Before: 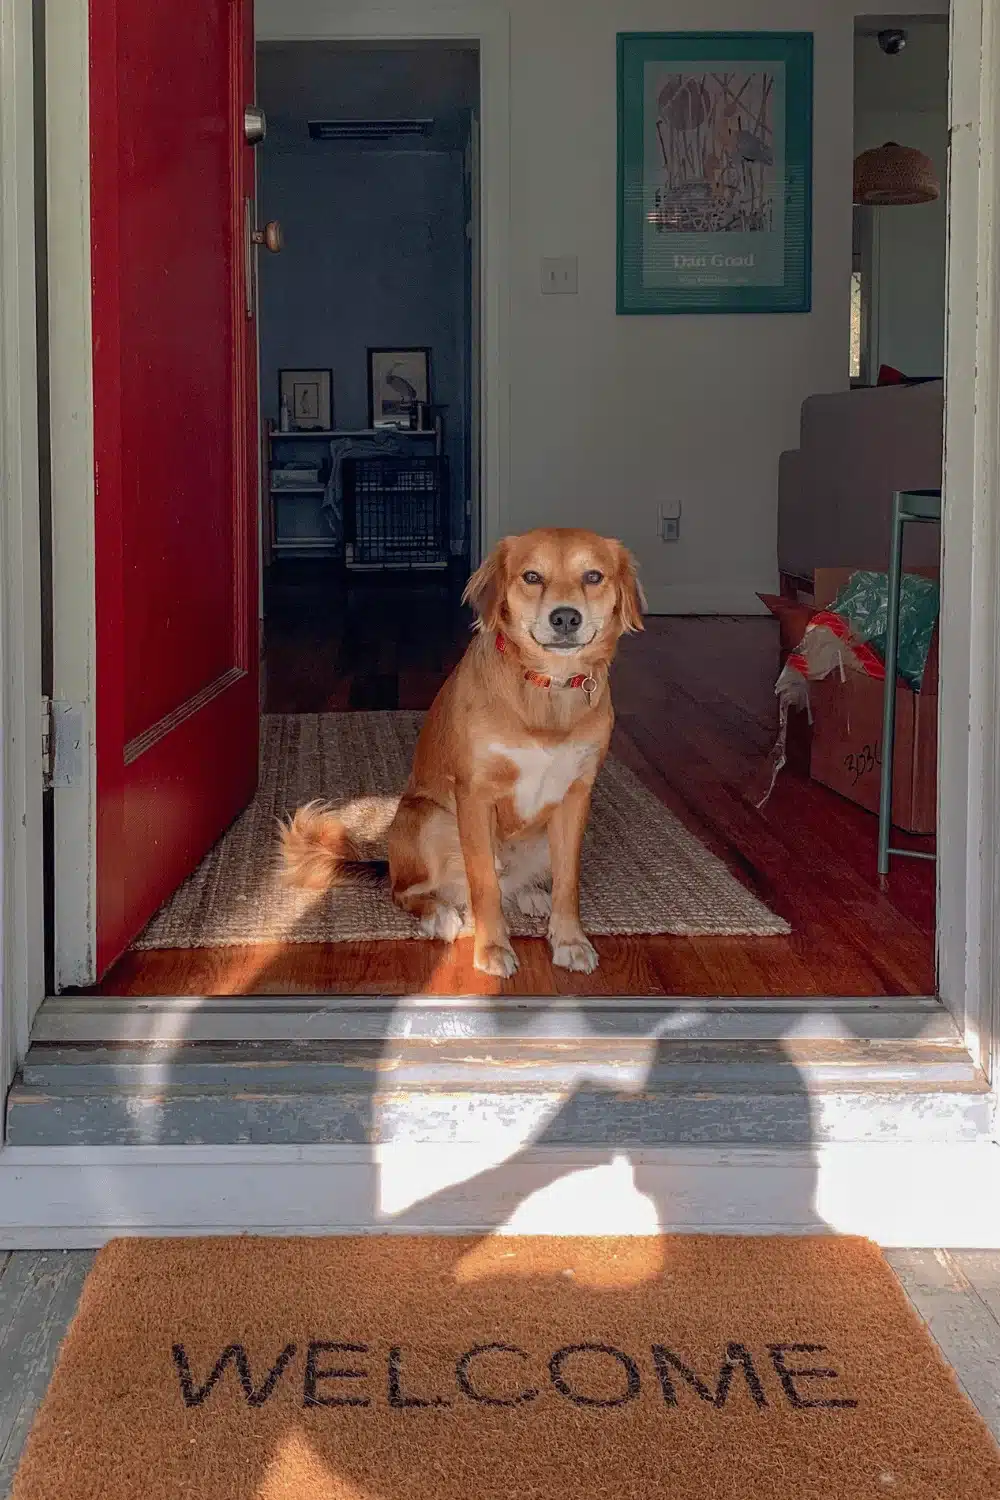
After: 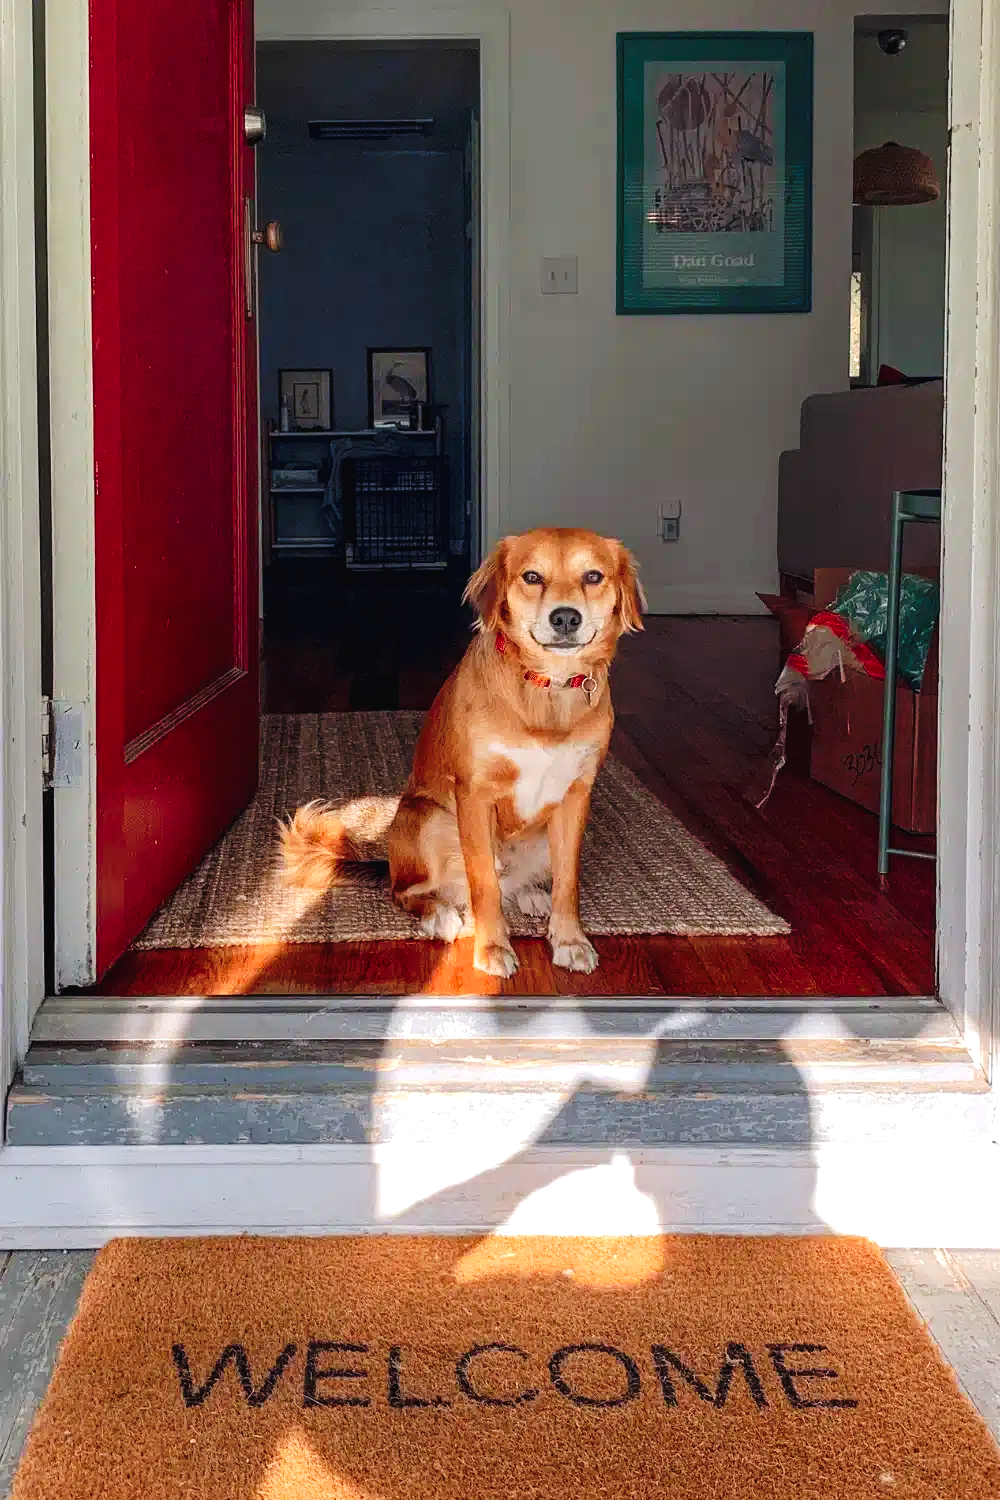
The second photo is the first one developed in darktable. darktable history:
tone curve: curves: ch0 [(0, 0) (0.003, 0.02) (0.011, 0.021) (0.025, 0.022) (0.044, 0.023) (0.069, 0.026) (0.1, 0.04) (0.136, 0.06) (0.177, 0.092) (0.224, 0.127) (0.277, 0.176) (0.335, 0.258) (0.399, 0.349) (0.468, 0.444) (0.543, 0.546) (0.623, 0.649) (0.709, 0.754) (0.801, 0.842) (0.898, 0.922) (1, 1)], preserve colors none
exposure: black level correction -0.002, exposure 0.54 EV, compensate highlight preservation false
